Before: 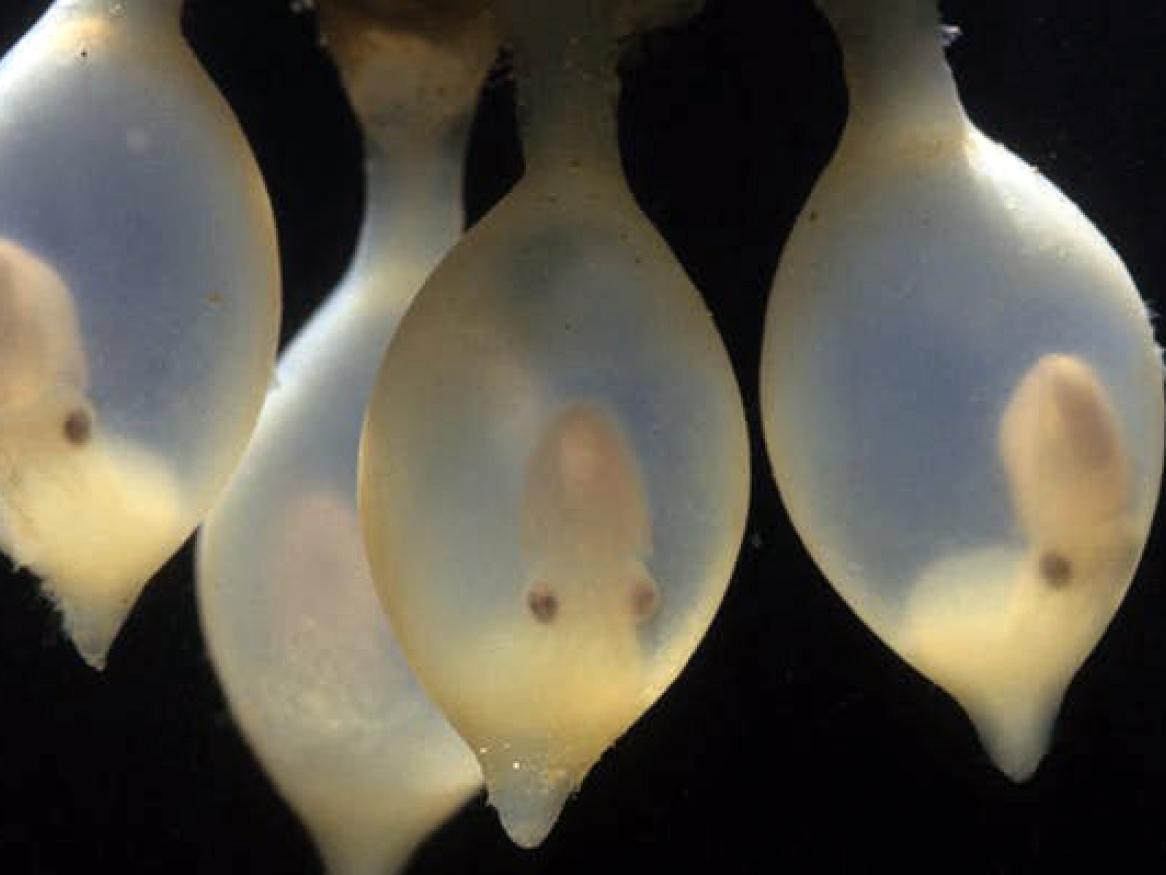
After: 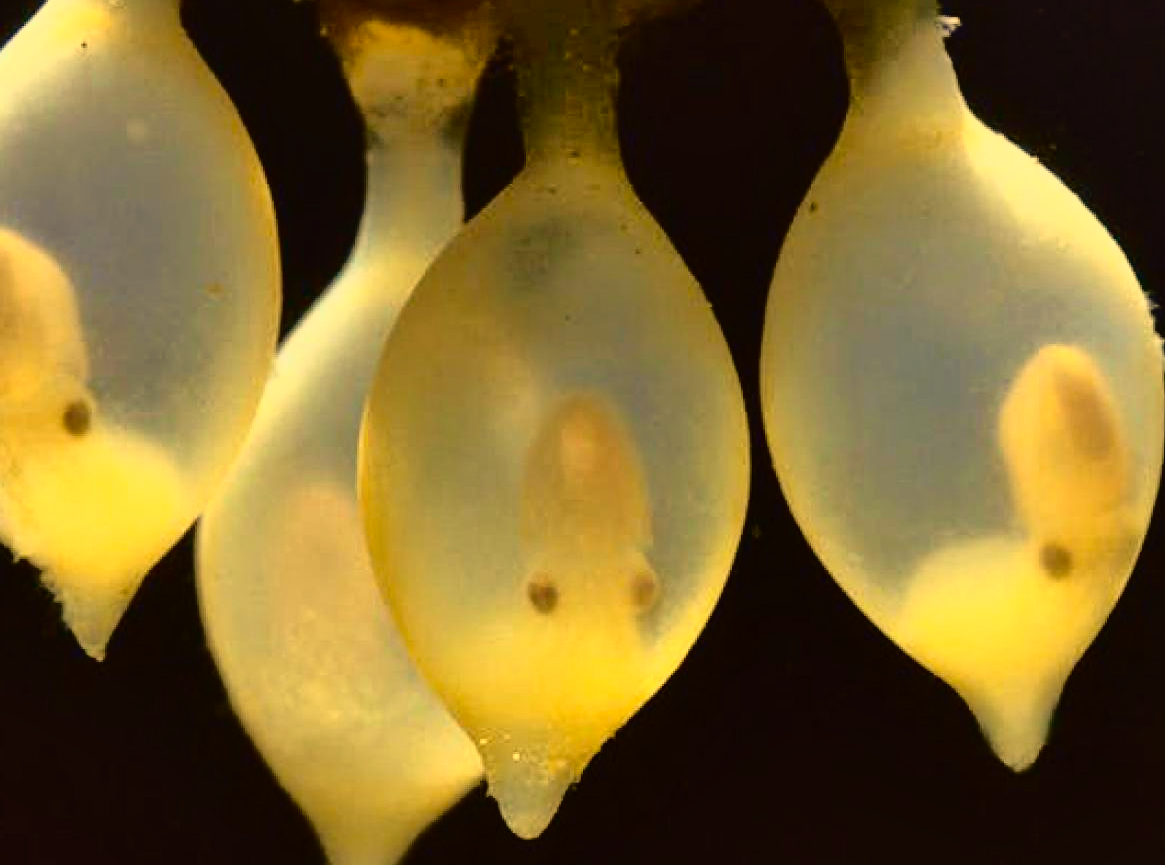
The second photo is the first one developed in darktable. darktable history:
shadows and highlights: soften with gaussian
crop: top 1.049%, right 0.001%
color balance rgb: perceptual saturation grading › global saturation 25%, global vibrance 10%
white balance: red 1.08, blue 0.791
tone curve: curves: ch0 [(0, 0.015) (0.091, 0.055) (0.184, 0.159) (0.304, 0.382) (0.492, 0.579) (0.628, 0.755) (0.832, 0.932) (0.984, 0.963)]; ch1 [(0, 0) (0.34, 0.235) (0.493, 0.5) (0.554, 0.56) (0.764, 0.815) (1, 1)]; ch2 [(0, 0) (0.44, 0.458) (0.476, 0.477) (0.542, 0.586) (0.674, 0.724) (1, 1)], color space Lab, independent channels, preserve colors none
